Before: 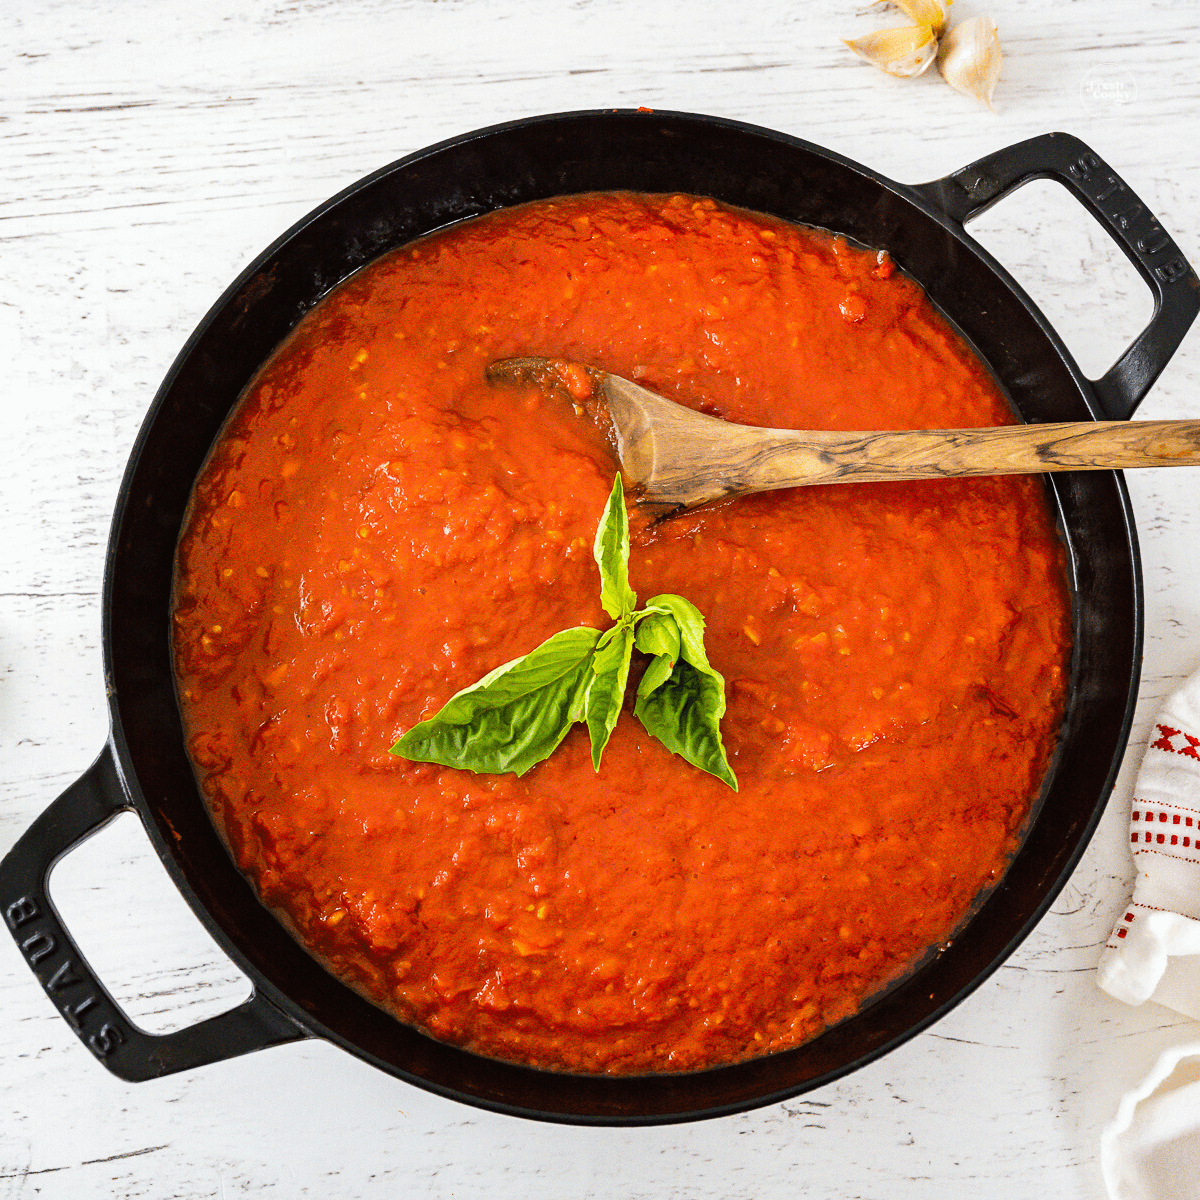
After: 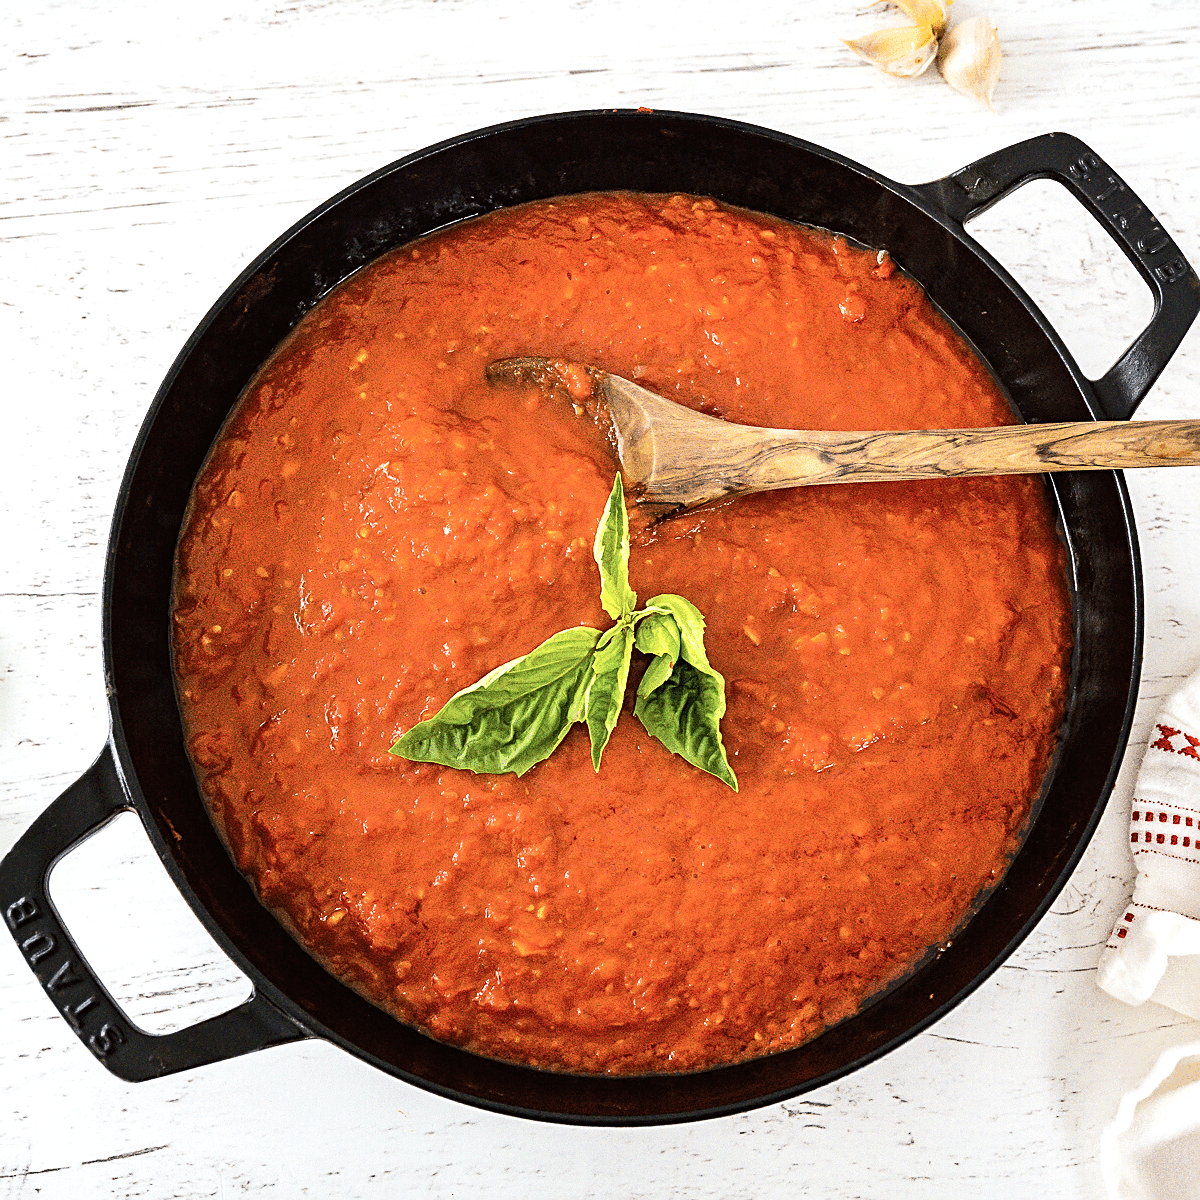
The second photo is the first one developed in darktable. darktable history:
exposure: exposure 0.21 EV, compensate highlight preservation false
contrast brightness saturation: contrast 0.11, saturation -0.167
sharpen: on, module defaults
local contrast: mode bilateral grid, contrast 19, coarseness 50, detail 103%, midtone range 0.2
